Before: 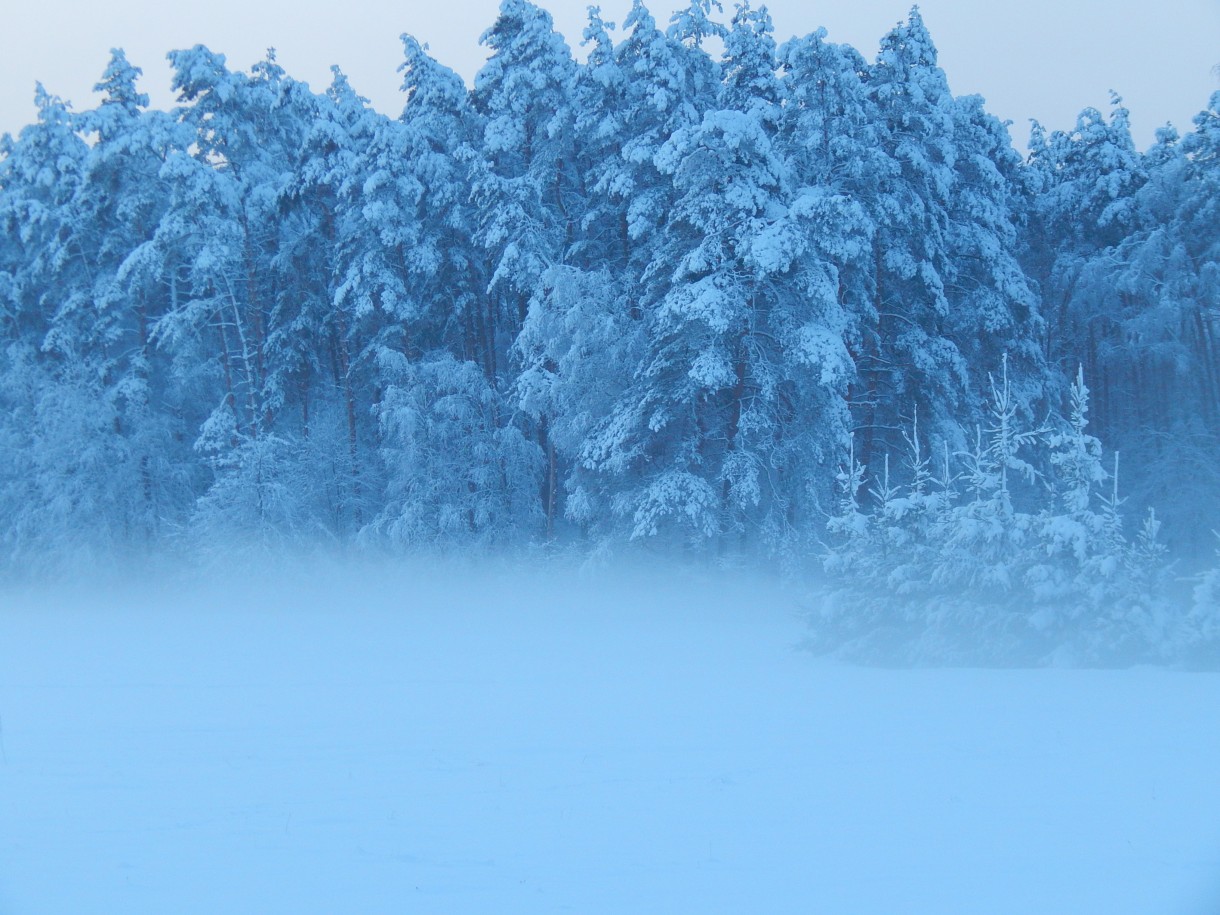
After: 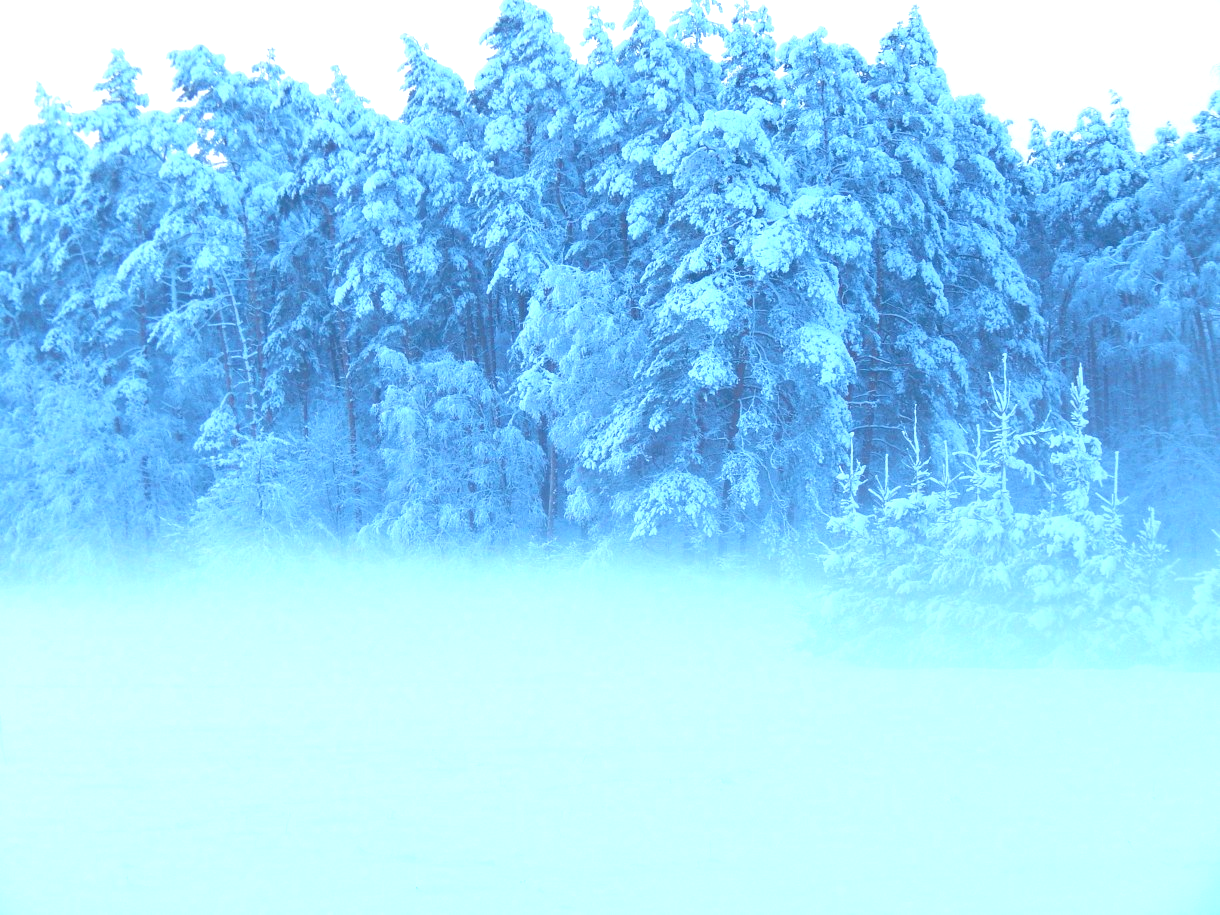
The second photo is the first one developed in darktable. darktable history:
exposure: black level correction 0.001, exposure 1.131 EV, compensate exposure bias true, compensate highlight preservation false
